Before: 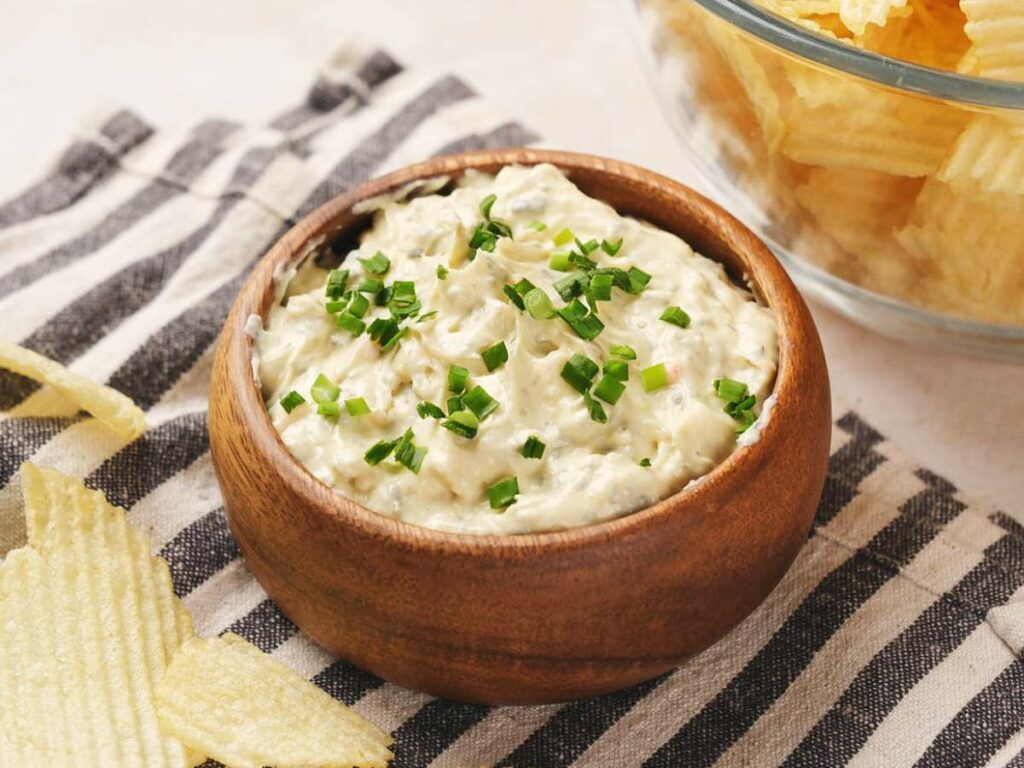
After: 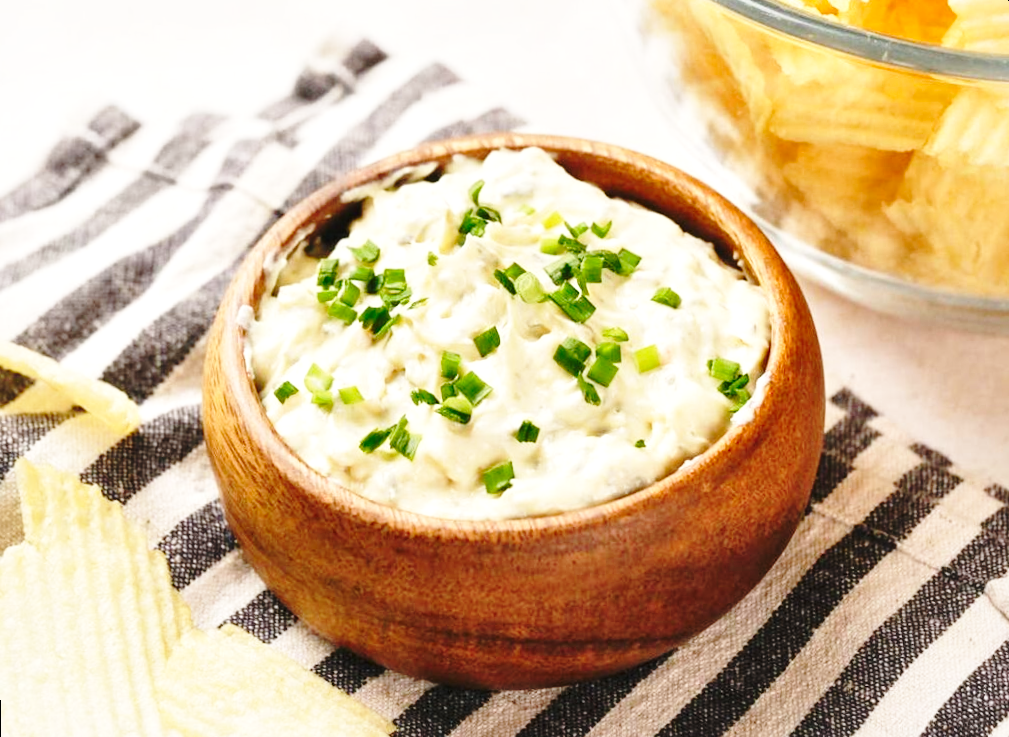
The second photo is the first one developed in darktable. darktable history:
rotate and perspective: rotation -1.42°, crop left 0.016, crop right 0.984, crop top 0.035, crop bottom 0.965
local contrast: mode bilateral grid, contrast 25, coarseness 50, detail 123%, midtone range 0.2
base curve: curves: ch0 [(0, 0) (0.032, 0.037) (0.105, 0.228) (0.435, 0.76) (0.856, 0.983) (1, 1)], preserve colors none
